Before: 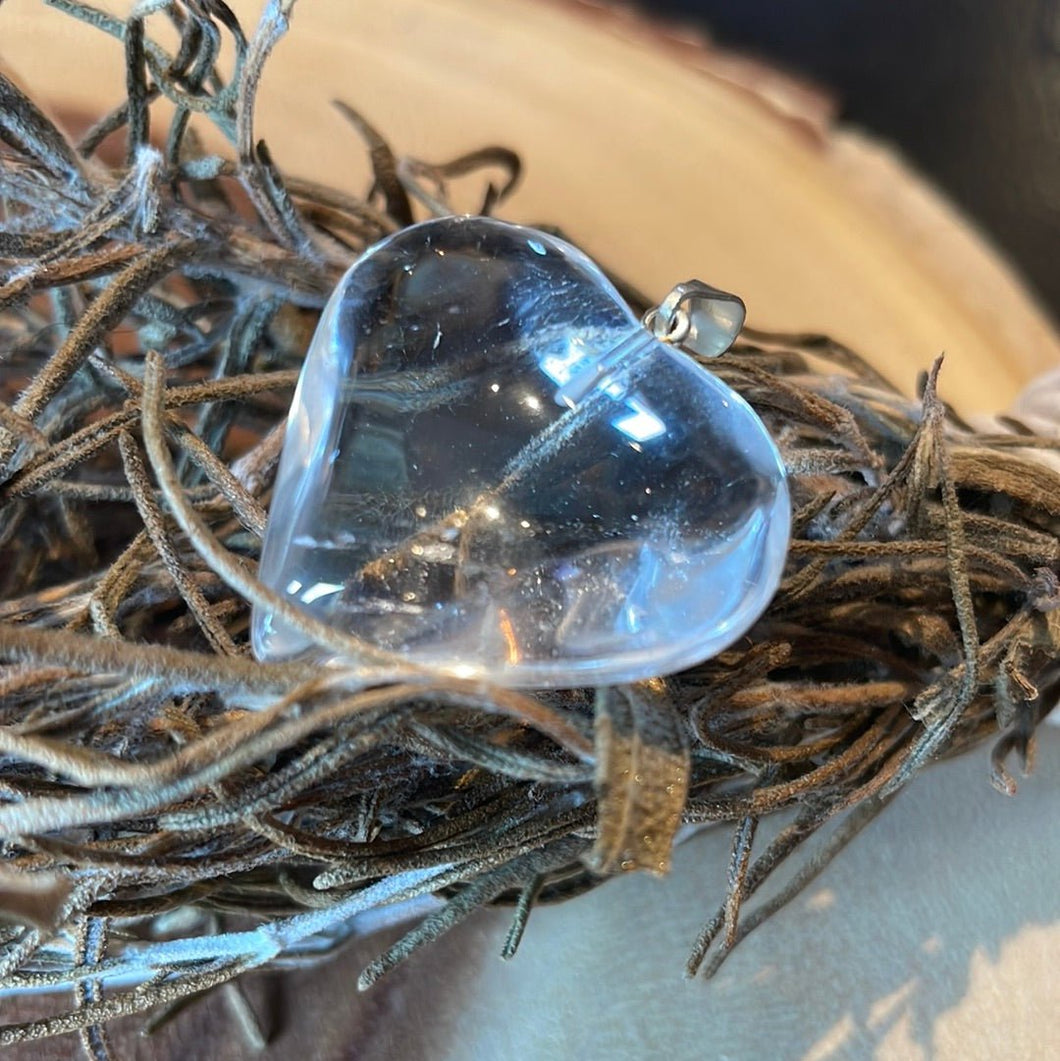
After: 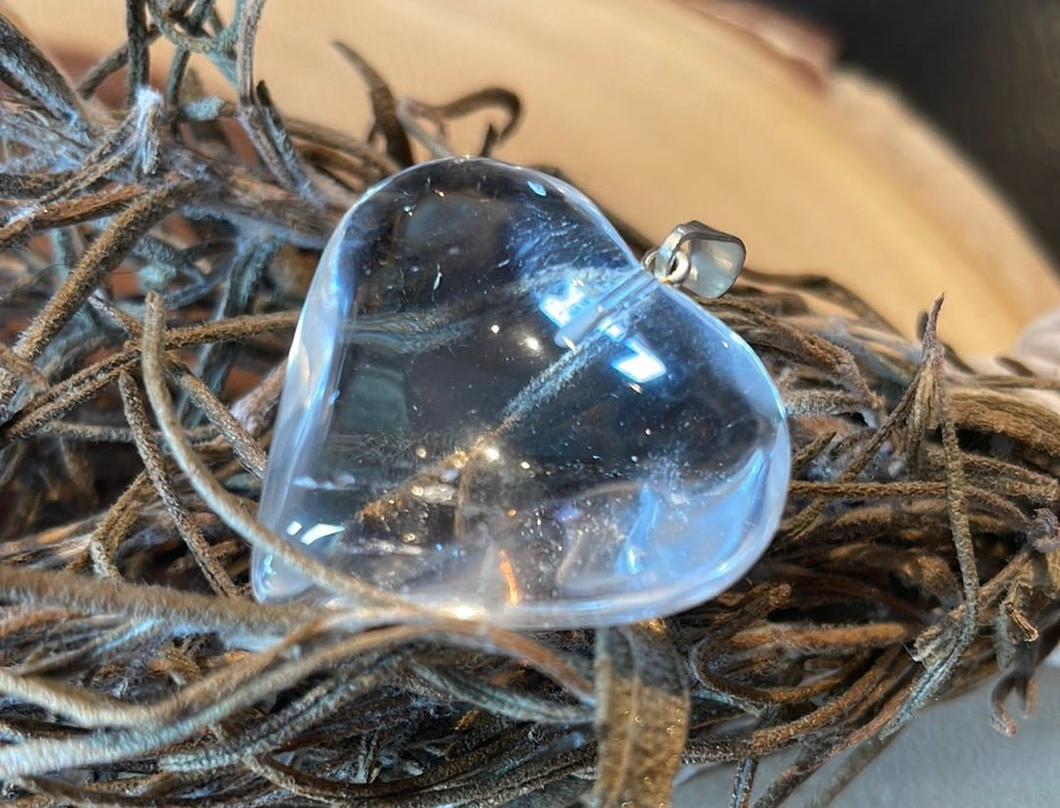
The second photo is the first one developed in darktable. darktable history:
crop: top 5.619%, bottom 18.141%
